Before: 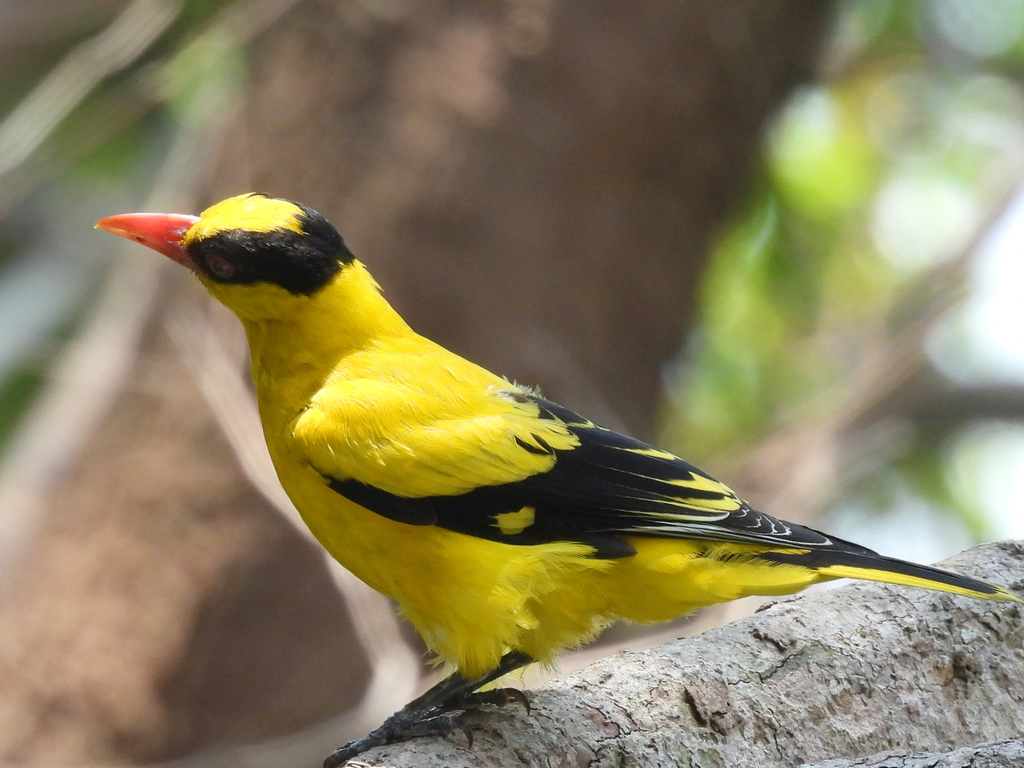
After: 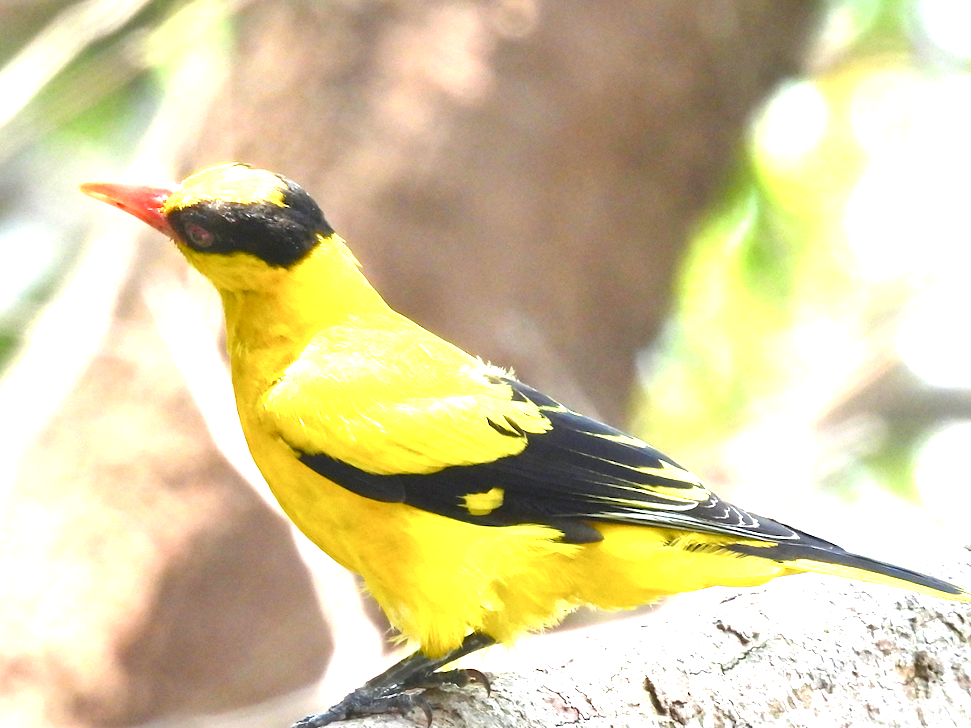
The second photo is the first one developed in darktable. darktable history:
exposure: black level correction 0, exposure 1.975 EV, compensate exposure bias true, compensate highlight preservation false
crop and rotate: angle -2.38°
color balance rgb: perceptual saturation grading › global saturation 20%, perceptual saturation grading › highlights -25%, perceptual saturation grading › shadows 25%
